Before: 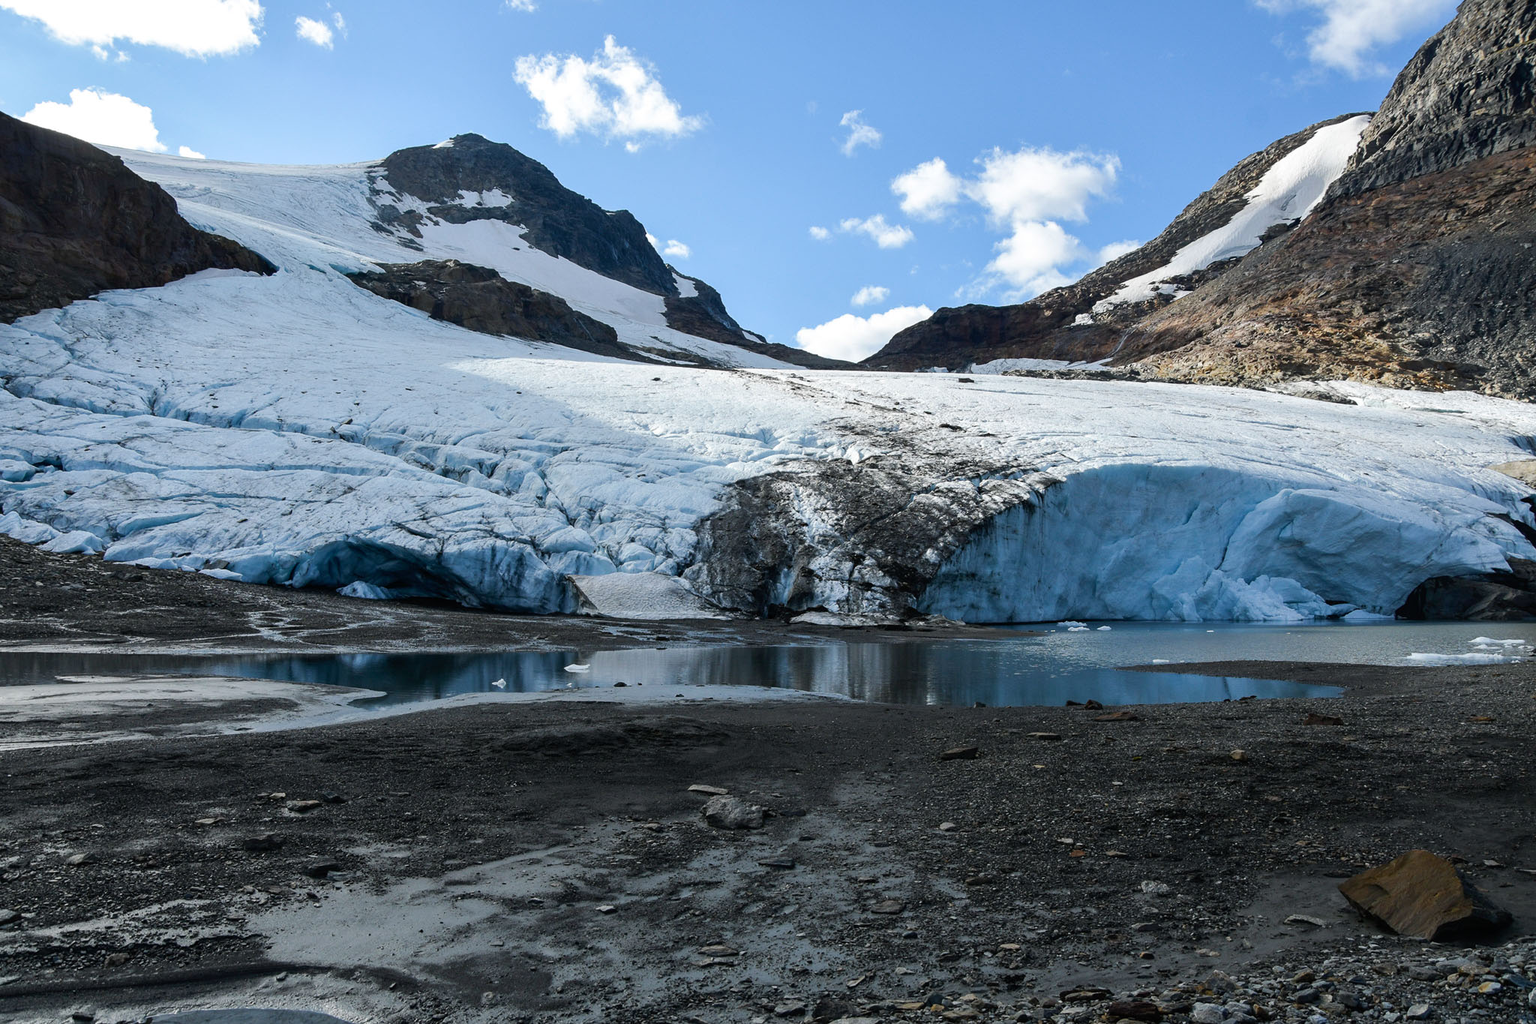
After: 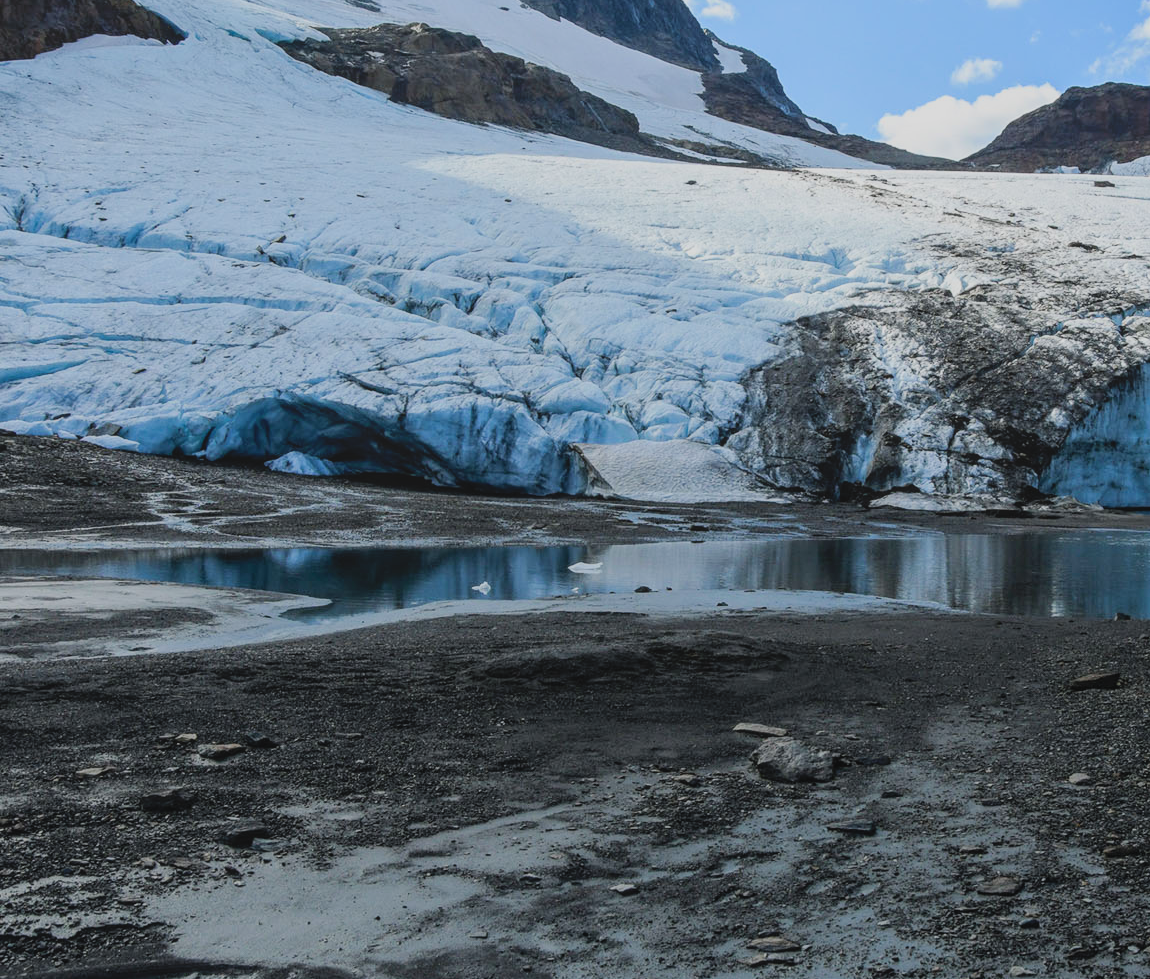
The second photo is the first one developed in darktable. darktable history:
filmic rgb: black relative exposure -8.13 EV, white relative exposure 3.76 EV, hardness 4.42, contrast in shadows safe
crop: left 9.024%, top 23.687%, right 34.801%, bottom 4.576%
contrast brightness saturation: brightness 0.085, saturation 0.192
local contrast: highlights 46%, shadows 1%, detail 99%
